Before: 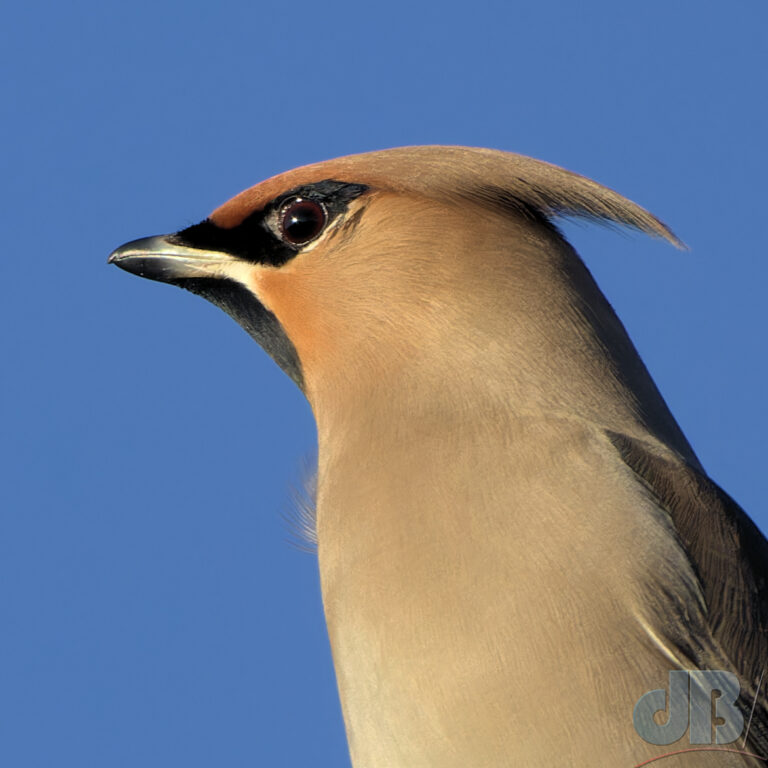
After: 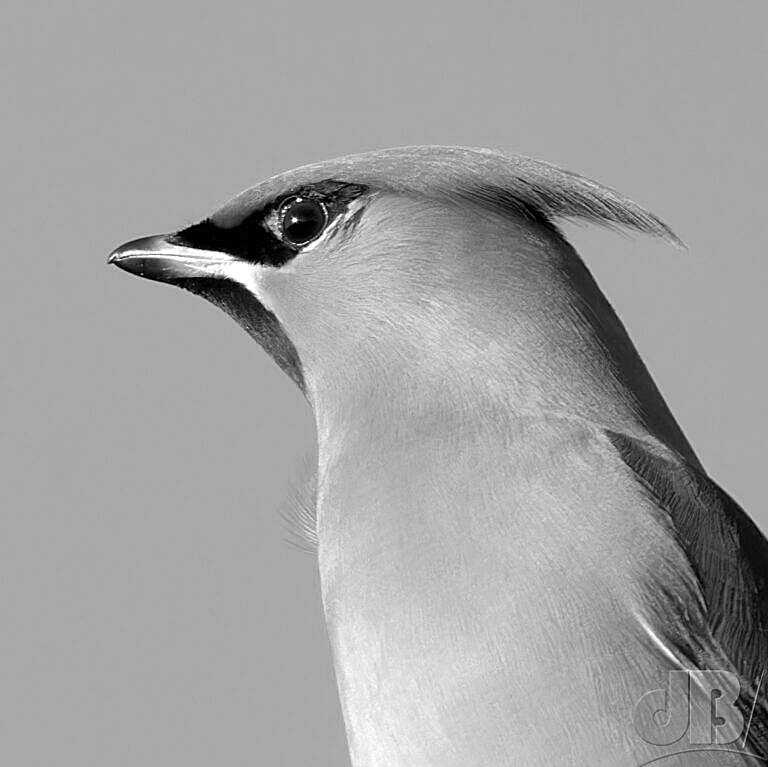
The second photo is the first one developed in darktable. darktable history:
crop: bottom 0.071%
color zones: curves: ch1 [(0.113, 0.438) (0.75, 0.5)]; ch2 [(0.12, 0.526) (0.75, 0.5)]
sharpen: on, module defaults
exposure: black level correction 0, exposure 0.7 EV, compensate exposure bias true, compensate highlight preservation false
color calibration: output gray [0.22, 0.42, 0.37, 0], gray › normalize channels true, illuminant same as pipeline (D50), adaptation XYZ, x 0.346, y 0.359, gamut compression 0
